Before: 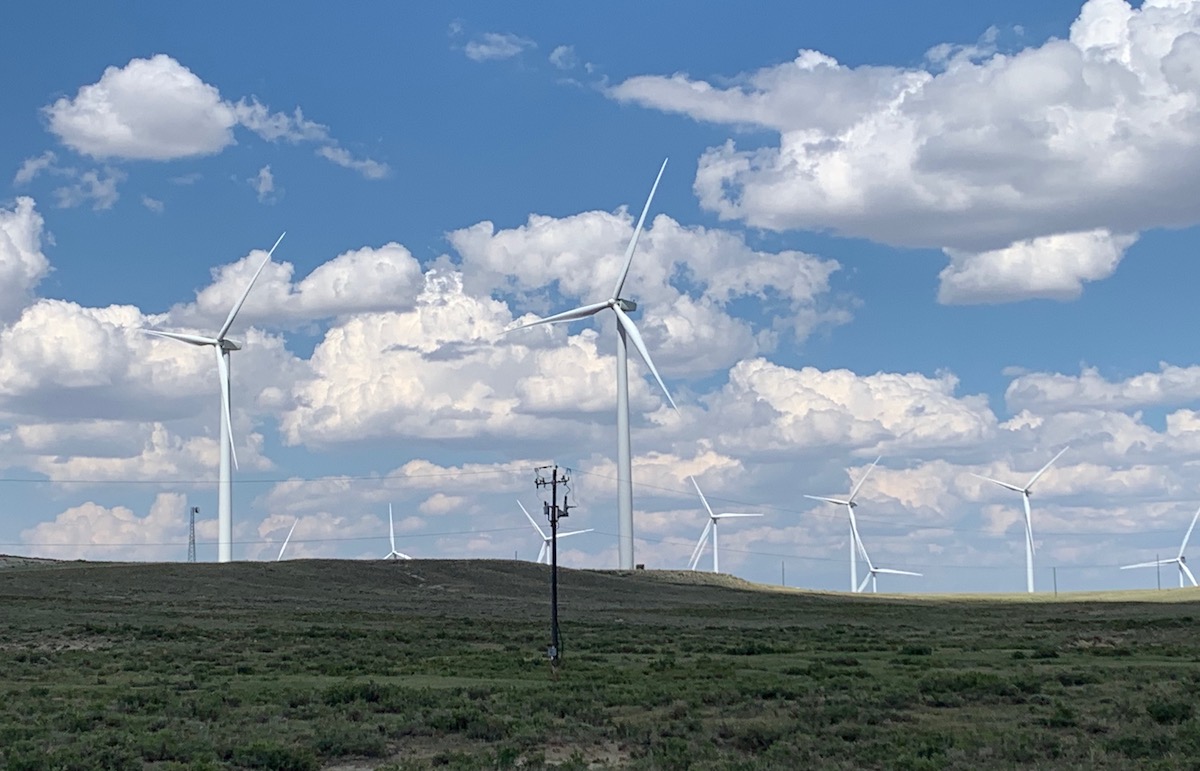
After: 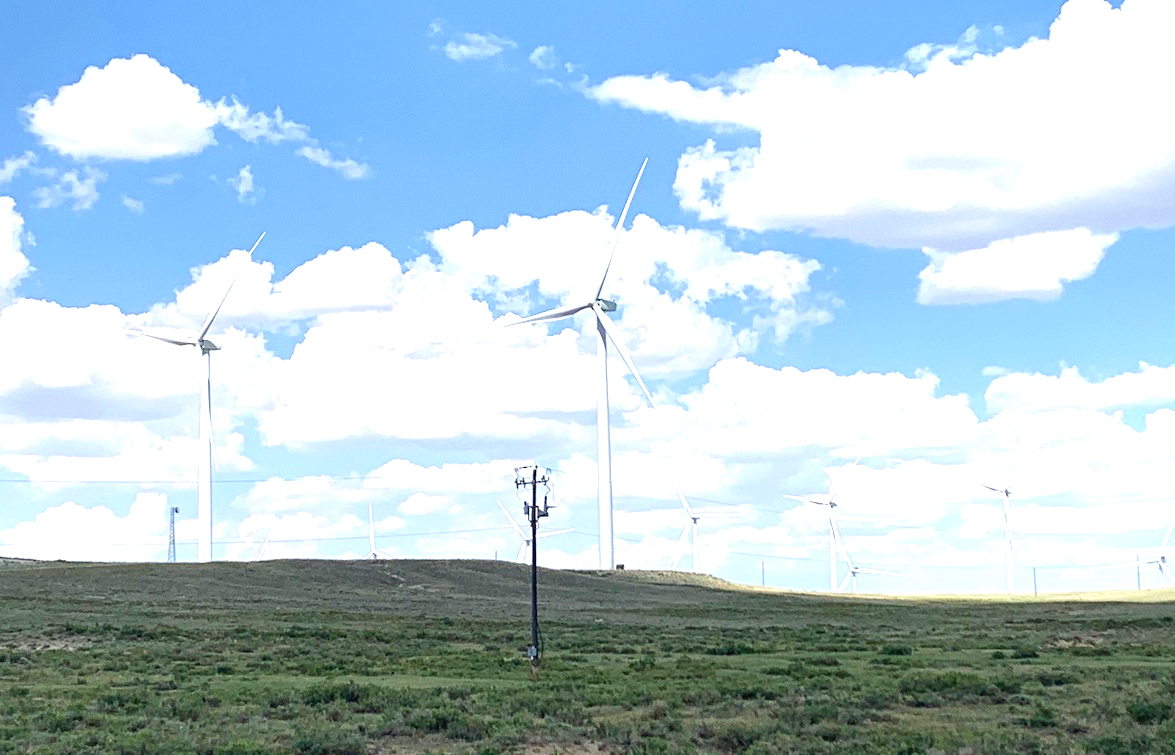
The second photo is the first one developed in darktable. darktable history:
velvia: on, module defaults
crop: left 1.743%, right 0.268%, bottom 2.011%
exposure: black level correction 0, exposure 1.3 EV, compensate highlight preservation false
